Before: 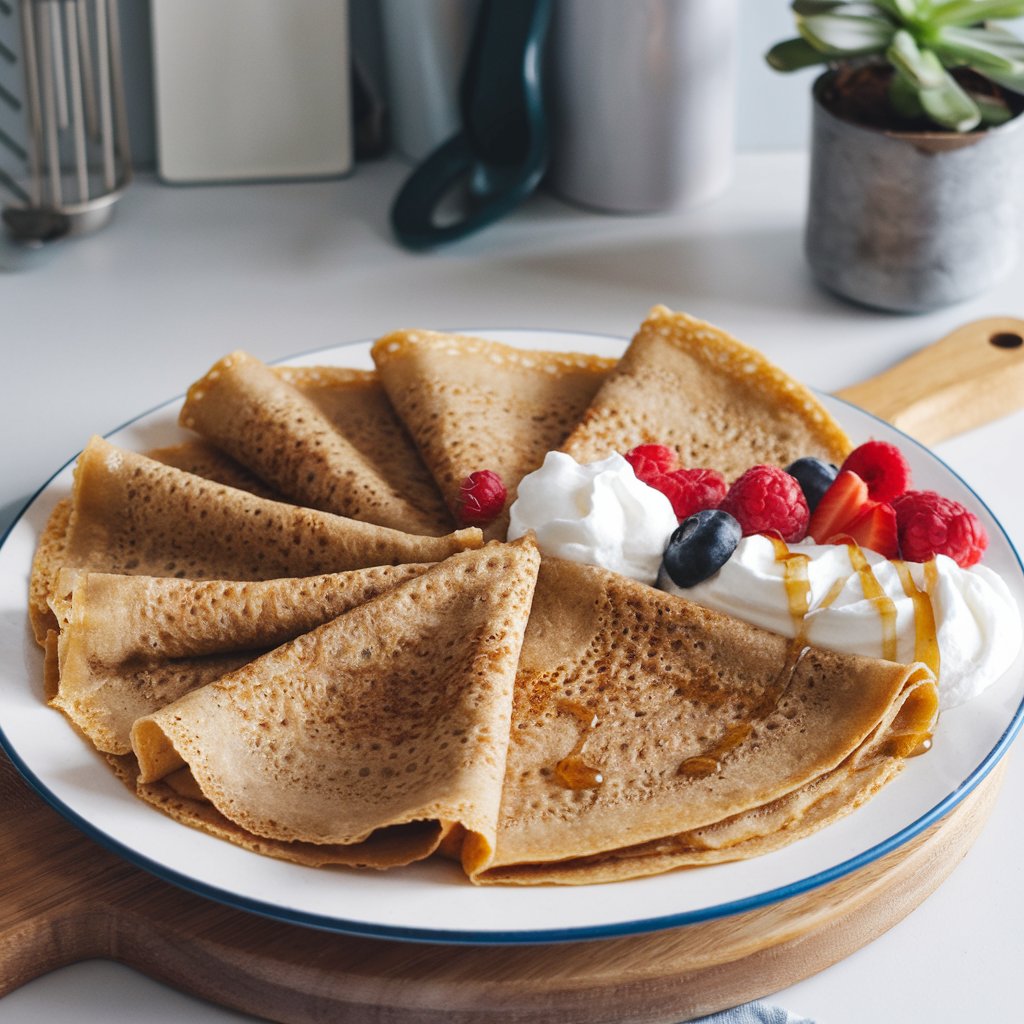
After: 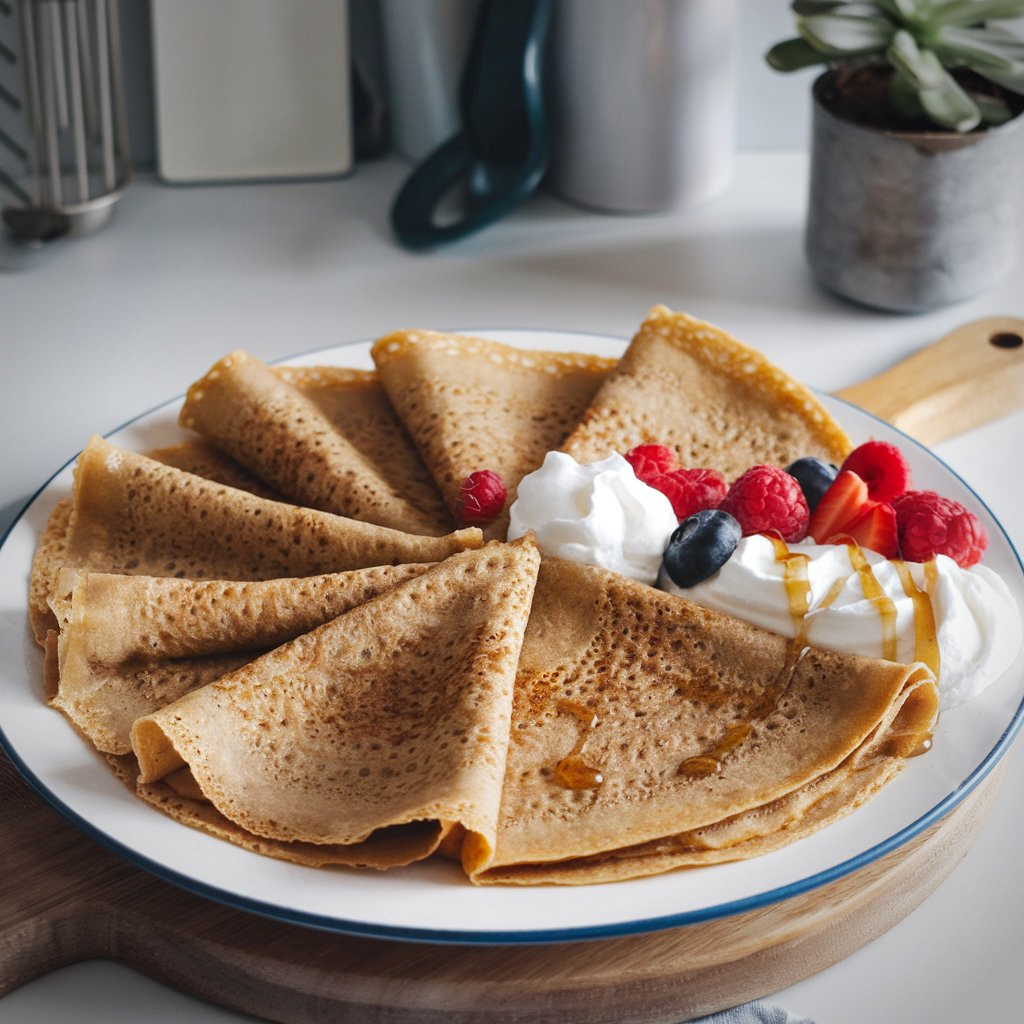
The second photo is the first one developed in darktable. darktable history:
tone equalizer: edges refinement/feathering 500, mask exposure compensation -1.57 EV, preserve details no
vignetting: automatic ratio true
exposure: black level correction 0.001, compensate highlight preservation false
